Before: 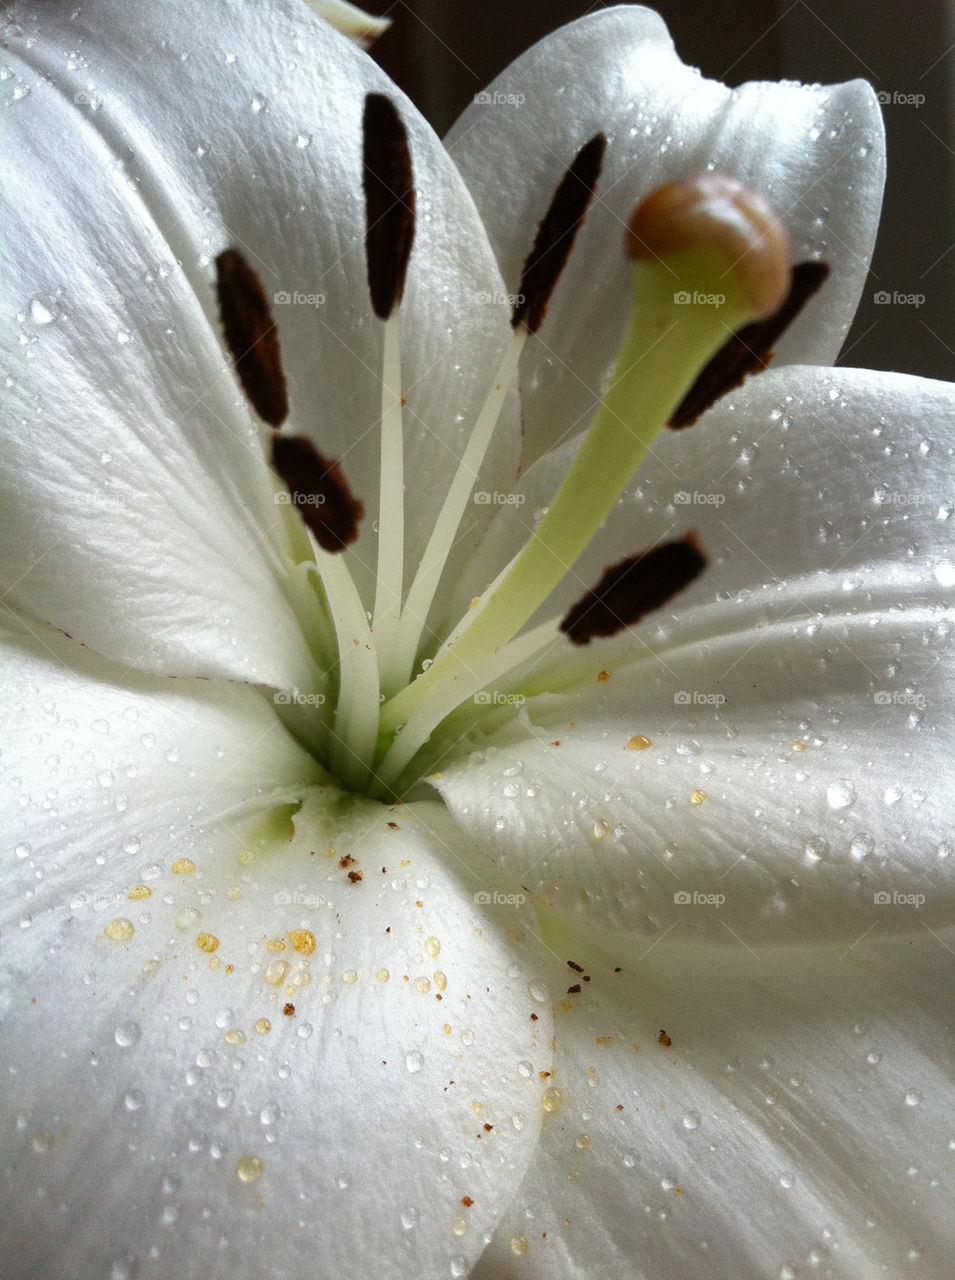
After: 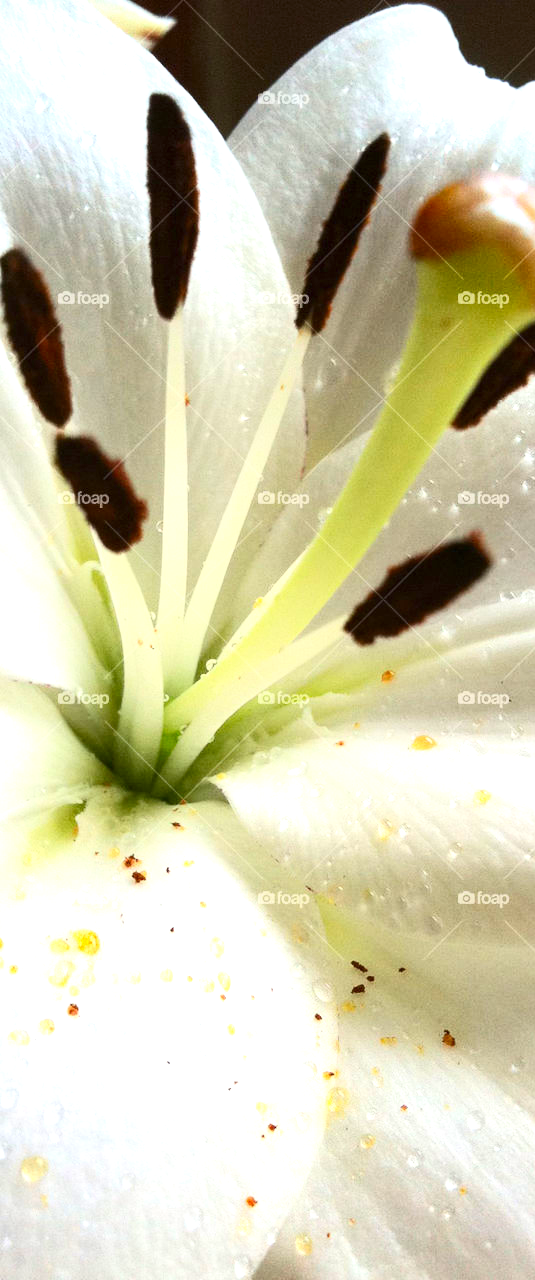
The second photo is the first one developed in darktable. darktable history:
crop and rotate: left 22.625%, right 21.262%
exposure: exposure 1.091 EV, compensate exposure bias true, compensate highlight preservation false
contrast brightness saturation: contrast 0.233, brightness 0.111, saturation 0.288
